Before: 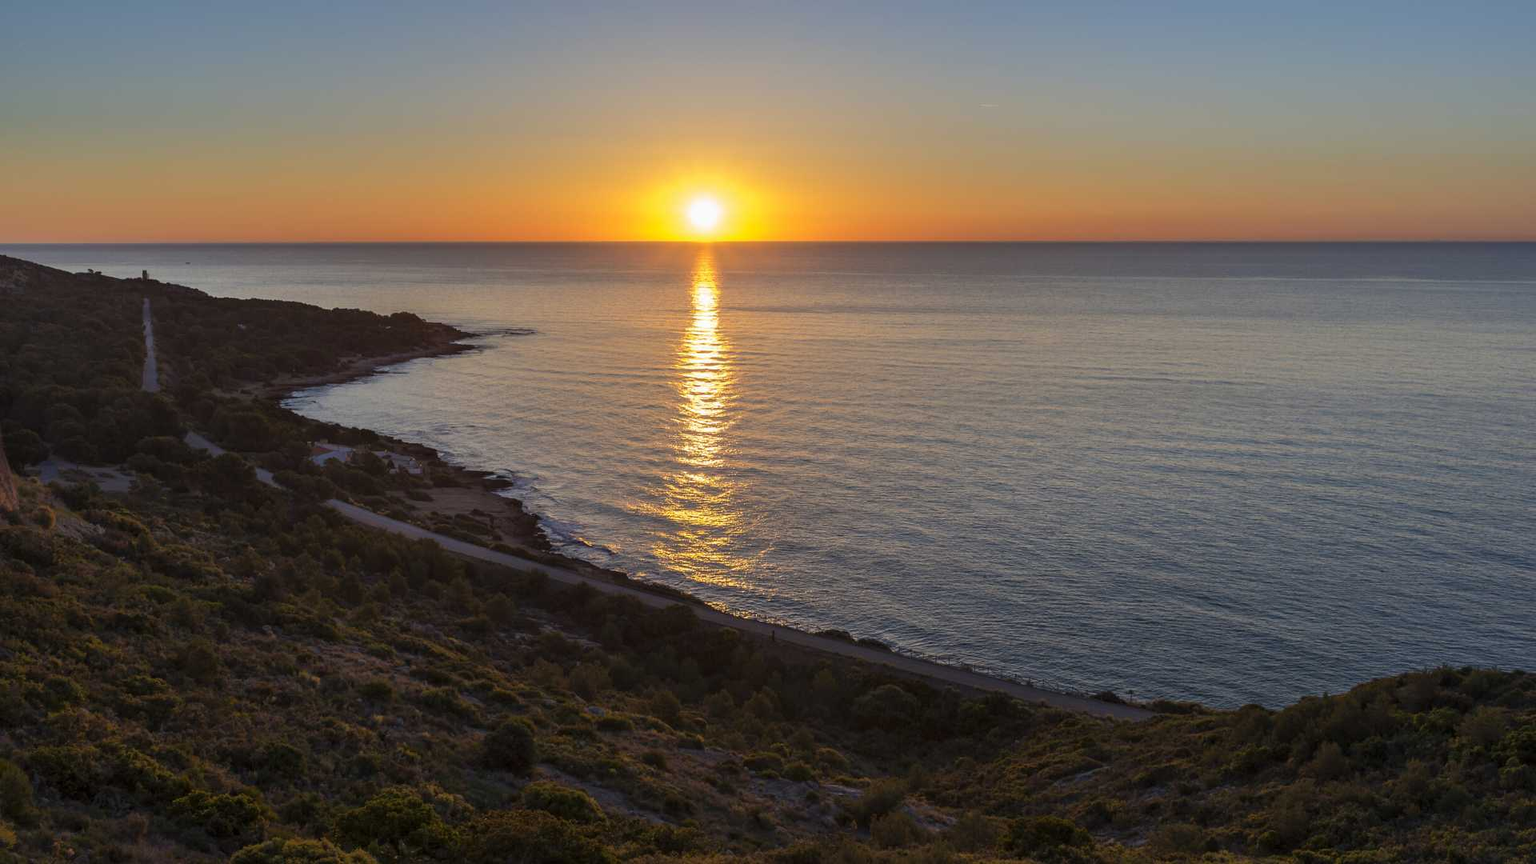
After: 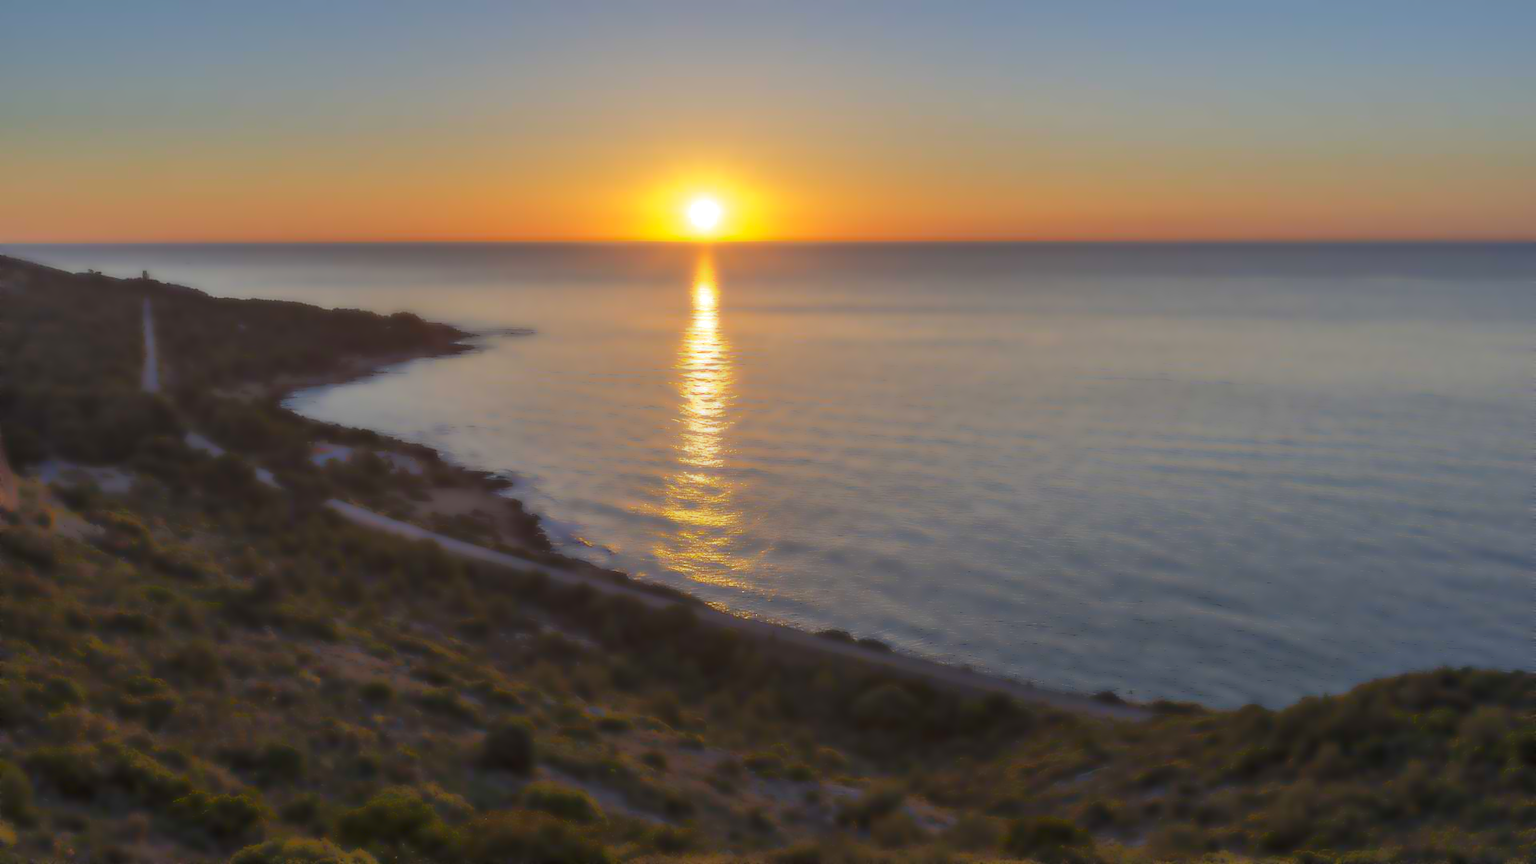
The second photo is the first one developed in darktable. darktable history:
exposure: black level correction 0, exposure 0.5 EV, compensate exposure bias true, compensate highlight preservation false
lowpass: radius 4, soften with bilateral filter, unbound 0
tone equalizer: -8 EV 0.25 EV, -7 EV 0.417 EV, -6 EV 0.417 EV, -5 EV 0.25 EV, -3 EV -0.25 EV, -2 EV -0.417 EV, -1 EV -0.417 EV, +0 EV -0.25 EV, edges refinement/feathering 500, mask exposure compensation -1.57 EV, preserve details guided filter
